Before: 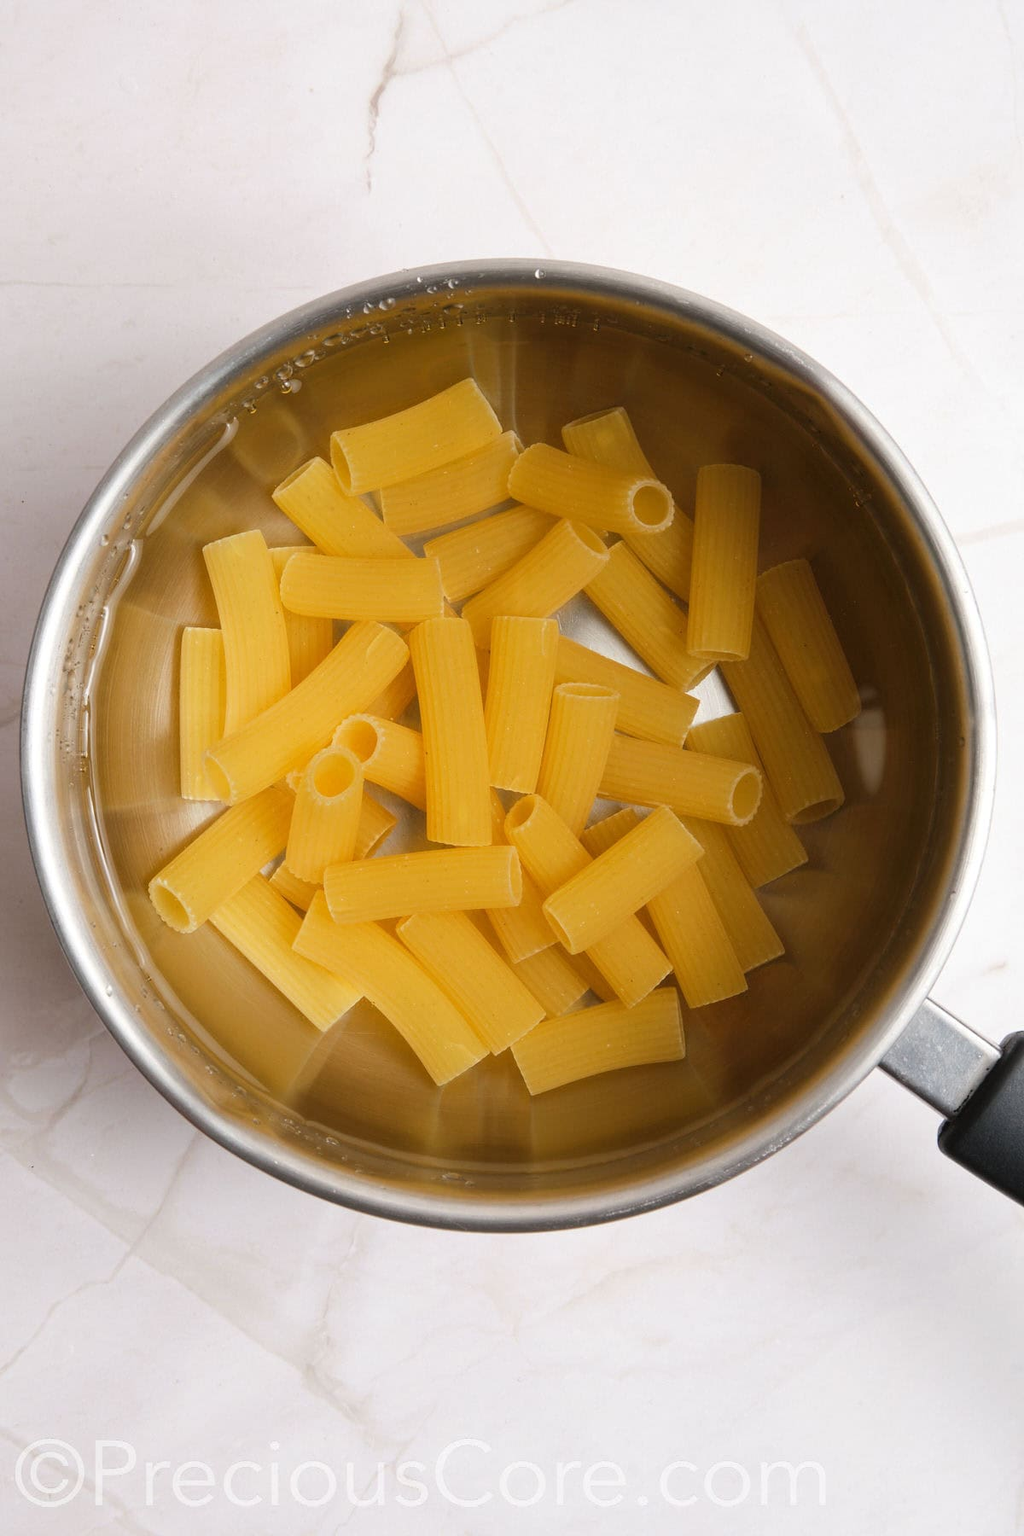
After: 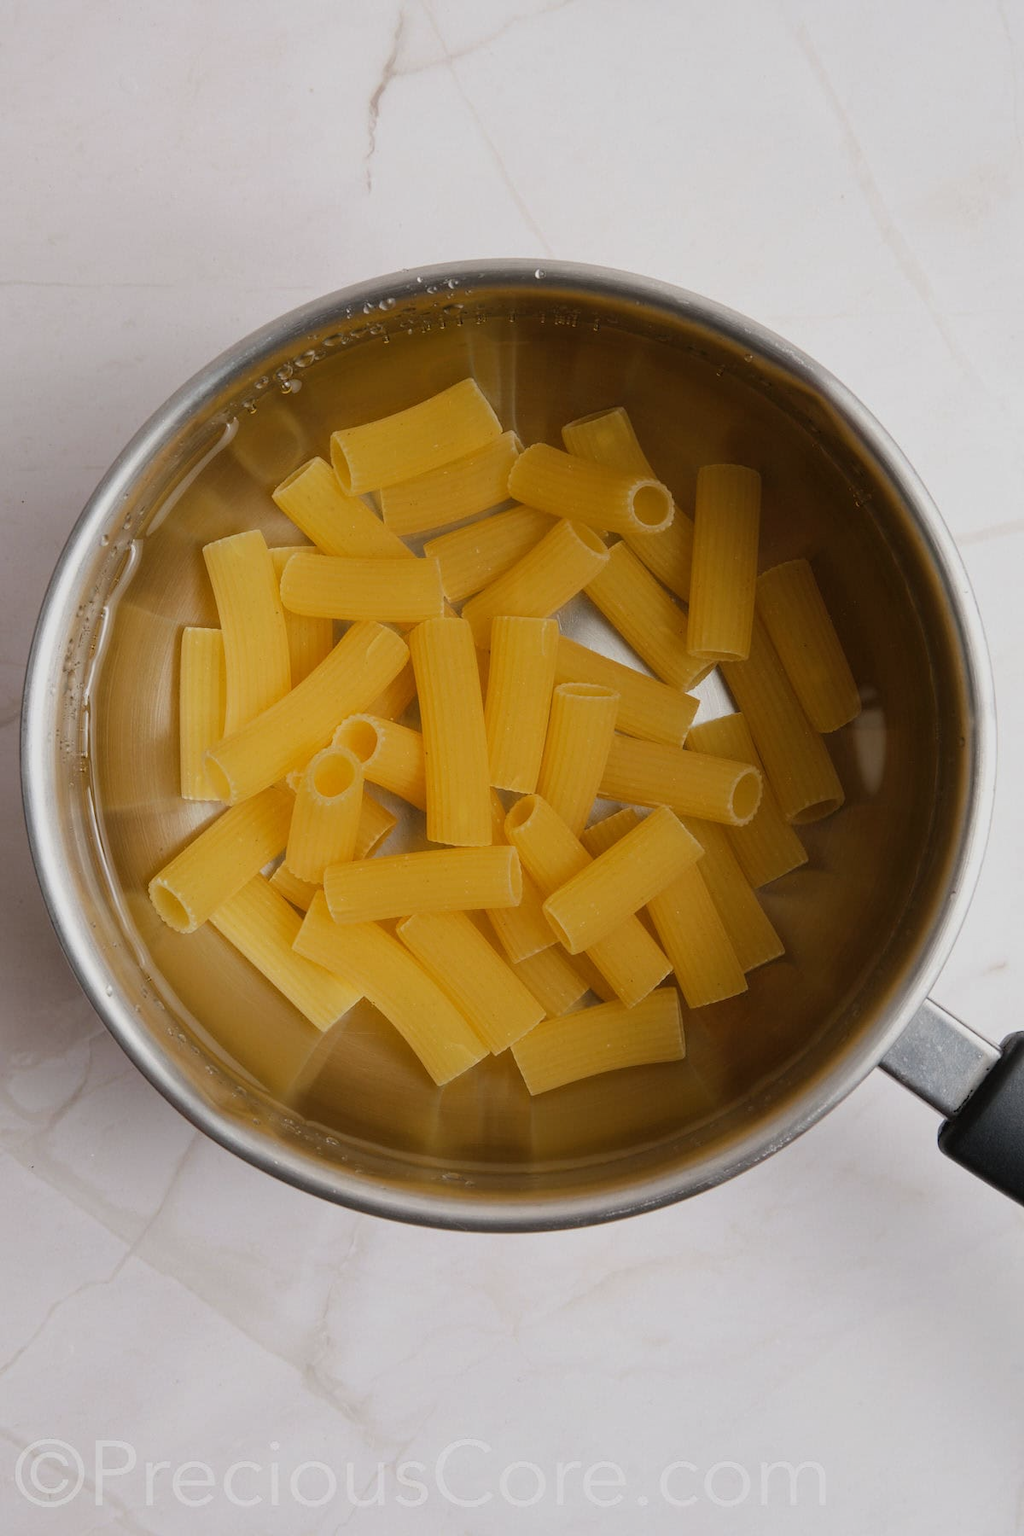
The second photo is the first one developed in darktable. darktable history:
exposure: exposure -0.487 EV, compensate highlight preservation false
